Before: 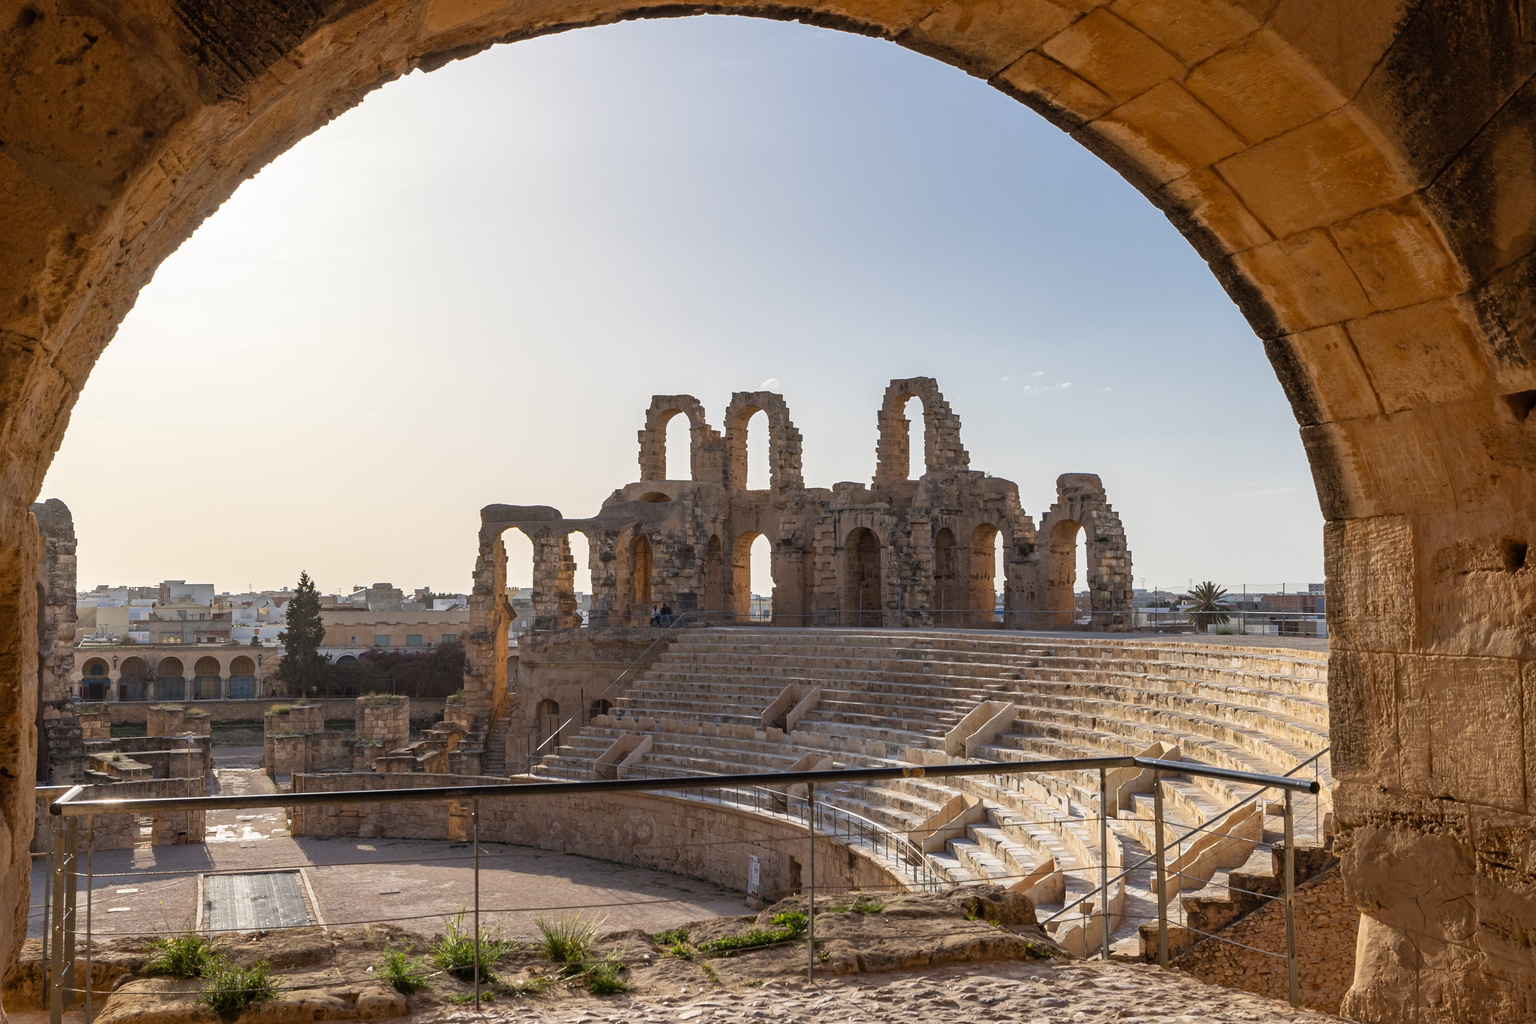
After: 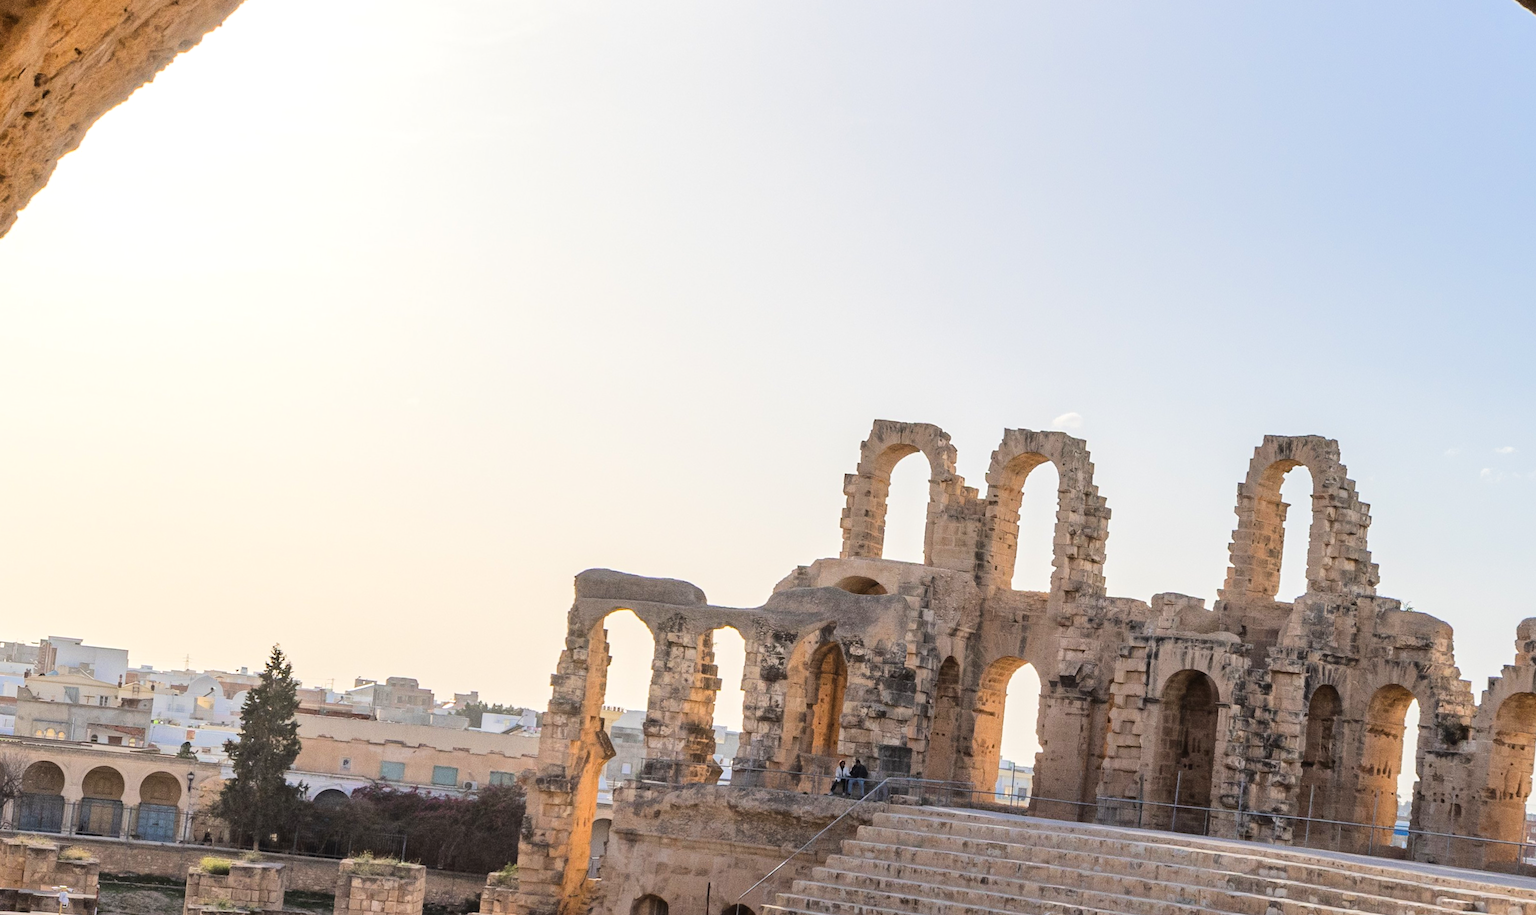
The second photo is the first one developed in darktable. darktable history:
crop and rotate: angle -6.06°, left 2.192%, top 6.776%, right 27.299%, bottom 30.164%
tone equalizer: -7 EV 0.141 EV, -6 EV 0.607 EV, -5 EV 1.14 EV, -4 EV 1.3 EV, -3 EV 1.15 EV, -2 EV 0.6 EV, -1 EV 0.157 EV, edges refinement/feathering 500, mask exposure compensation -1.57 EV, preserve details no
